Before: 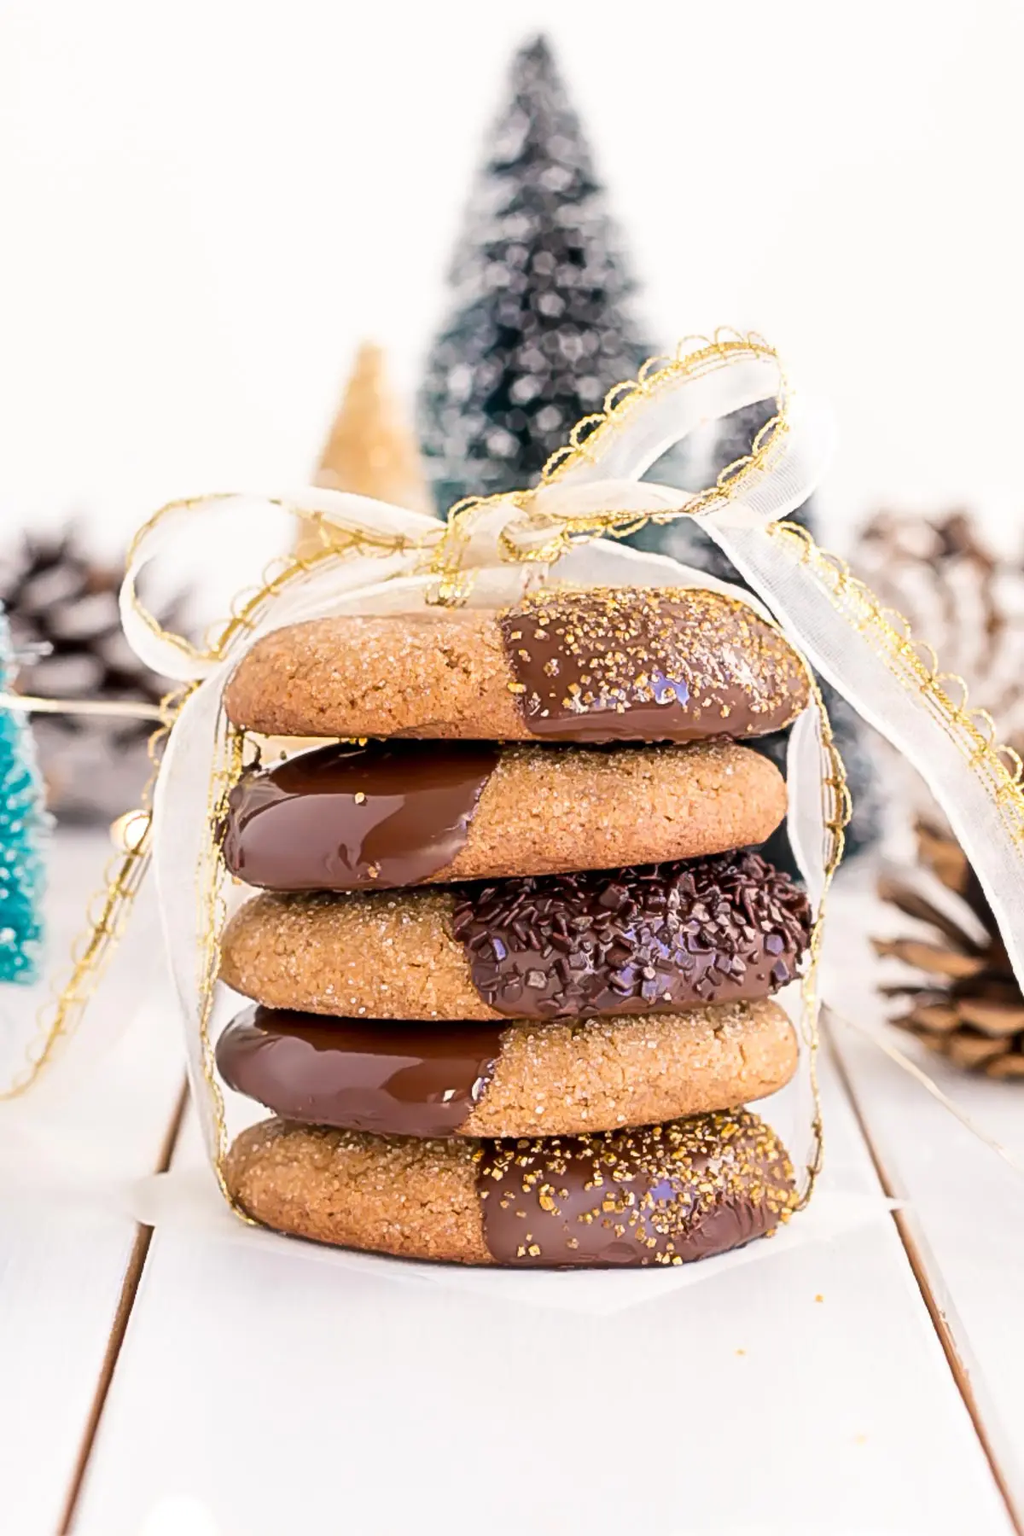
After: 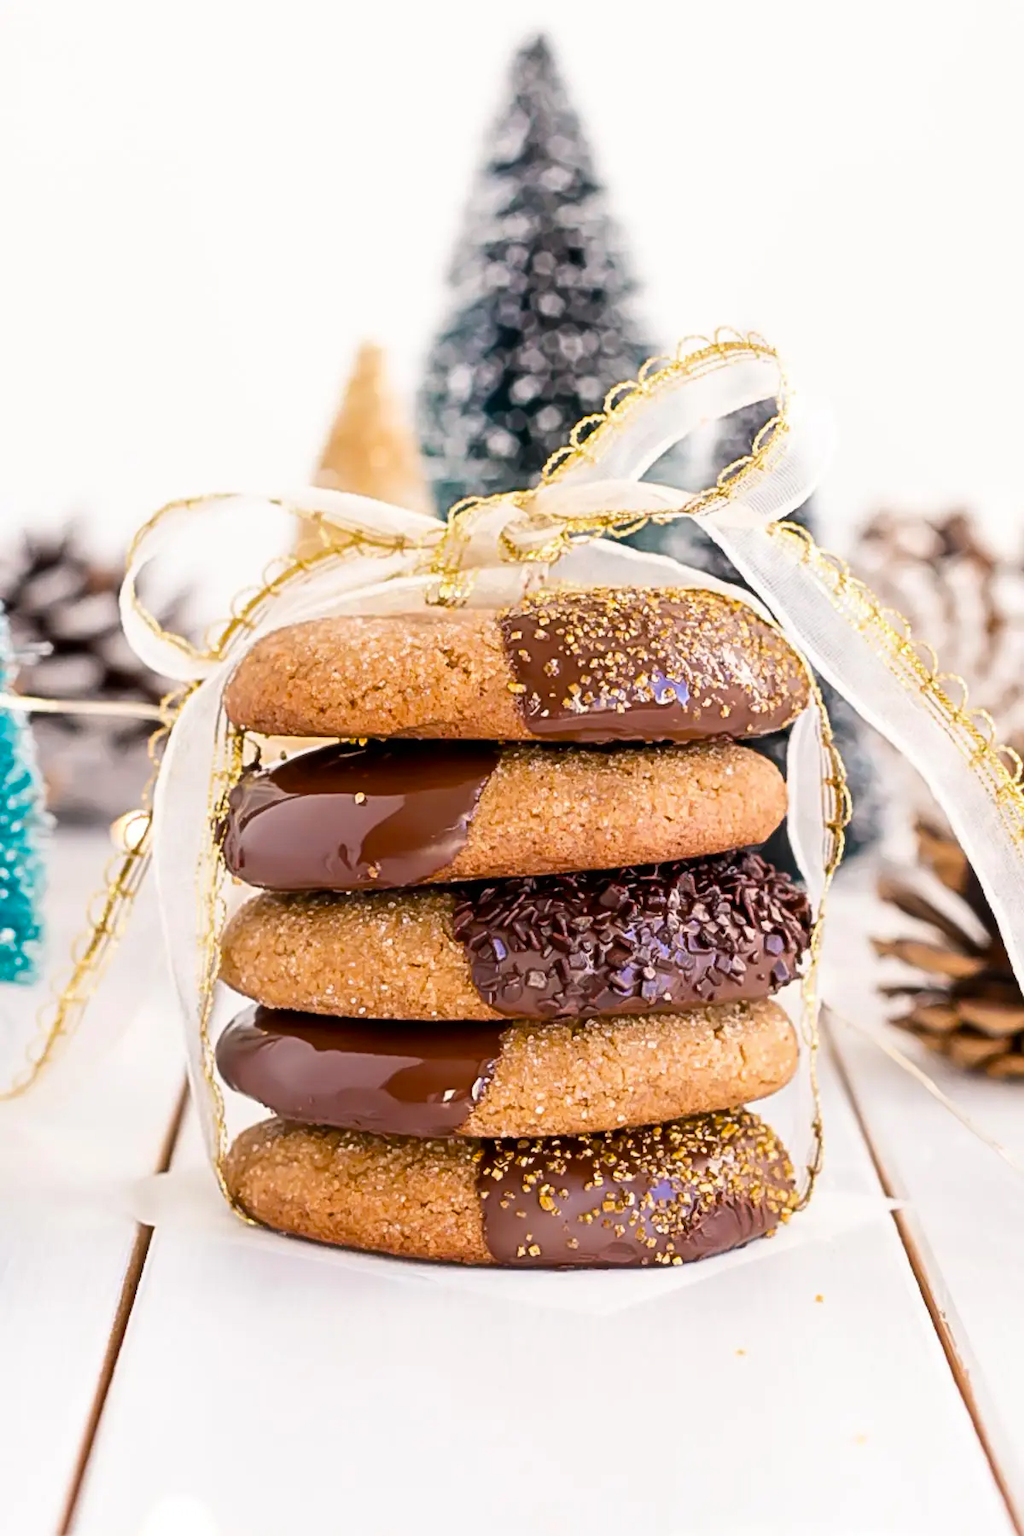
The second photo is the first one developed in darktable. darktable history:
tone equalizer: on, module defaults
color balance rgb: perceptual saturation grading › global saturation 8.89%, saturation formula JzAzBz (2021)
